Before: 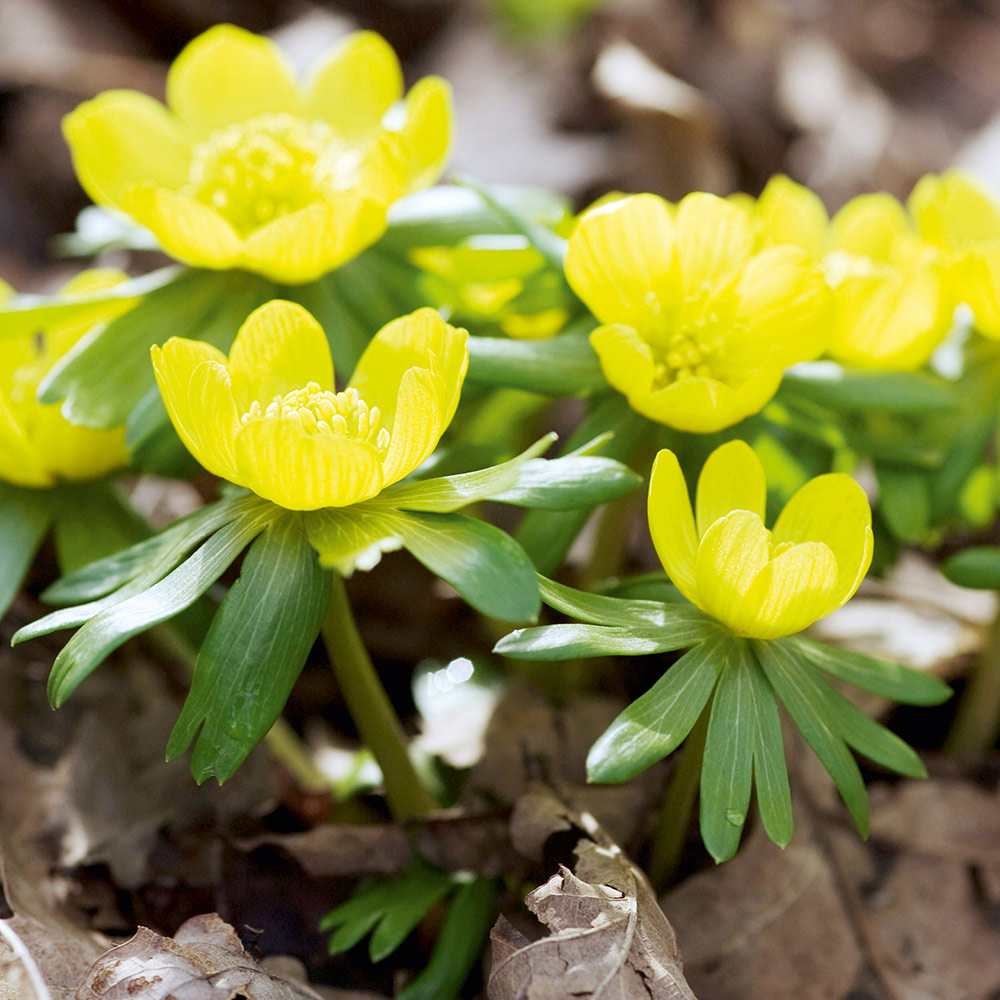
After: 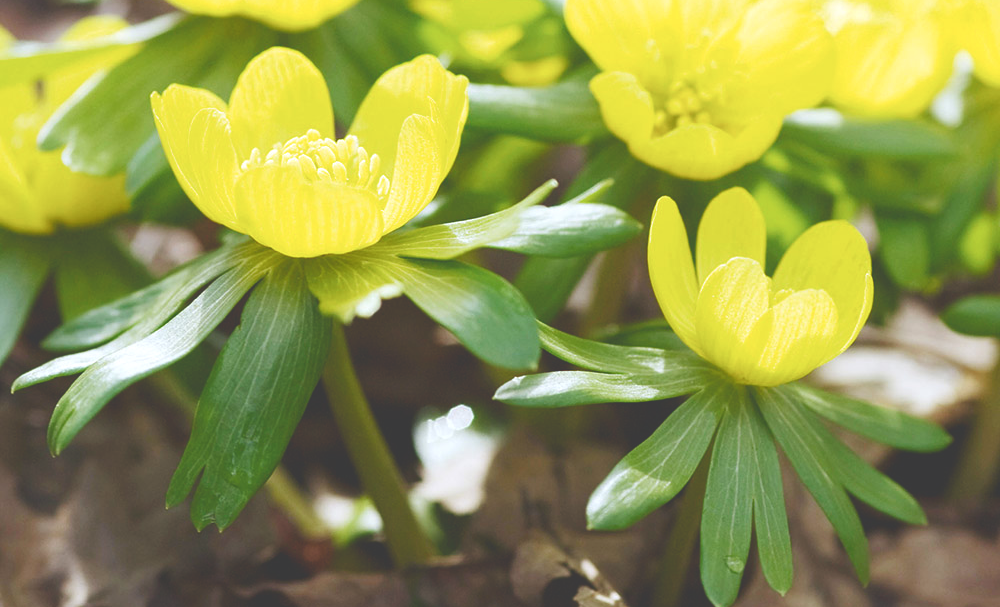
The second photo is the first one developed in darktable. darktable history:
crop and rotate: top 25.357%, bottom 13.942%
exposure: black level correction -0.041, exposure 0.064 EV, compensate highlight preservation false
color balance rgb: perceptual saturation grading › global saturation 20%, perceptual saturation grading › highlights -25%, perceptual saturation grading › shadows 50%
